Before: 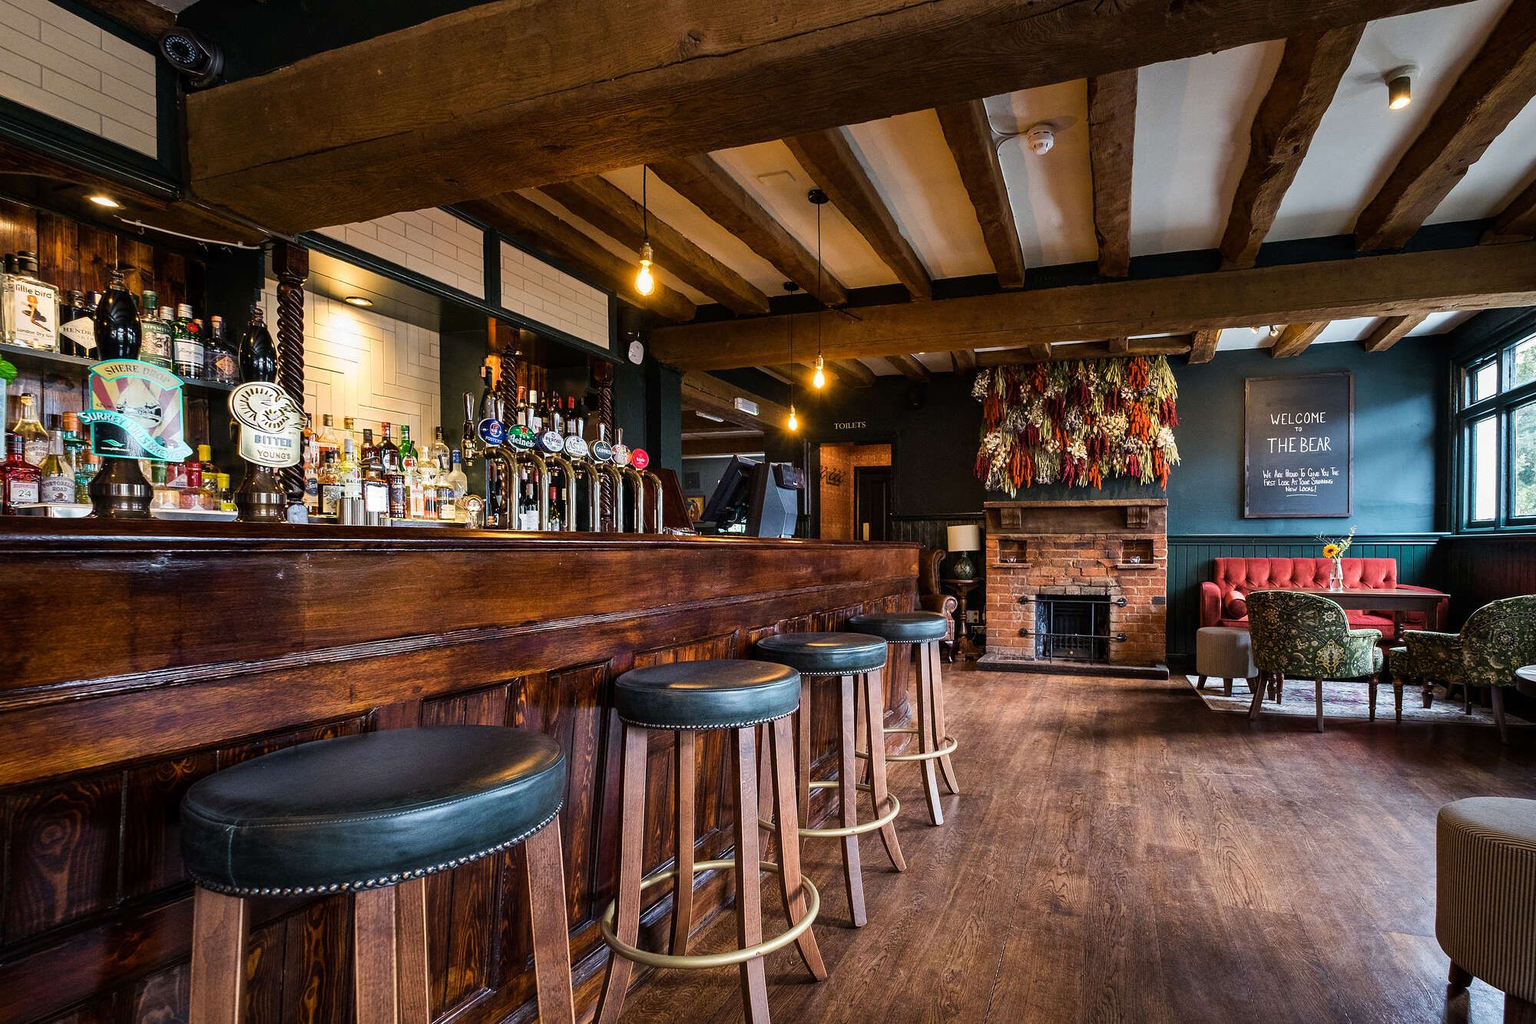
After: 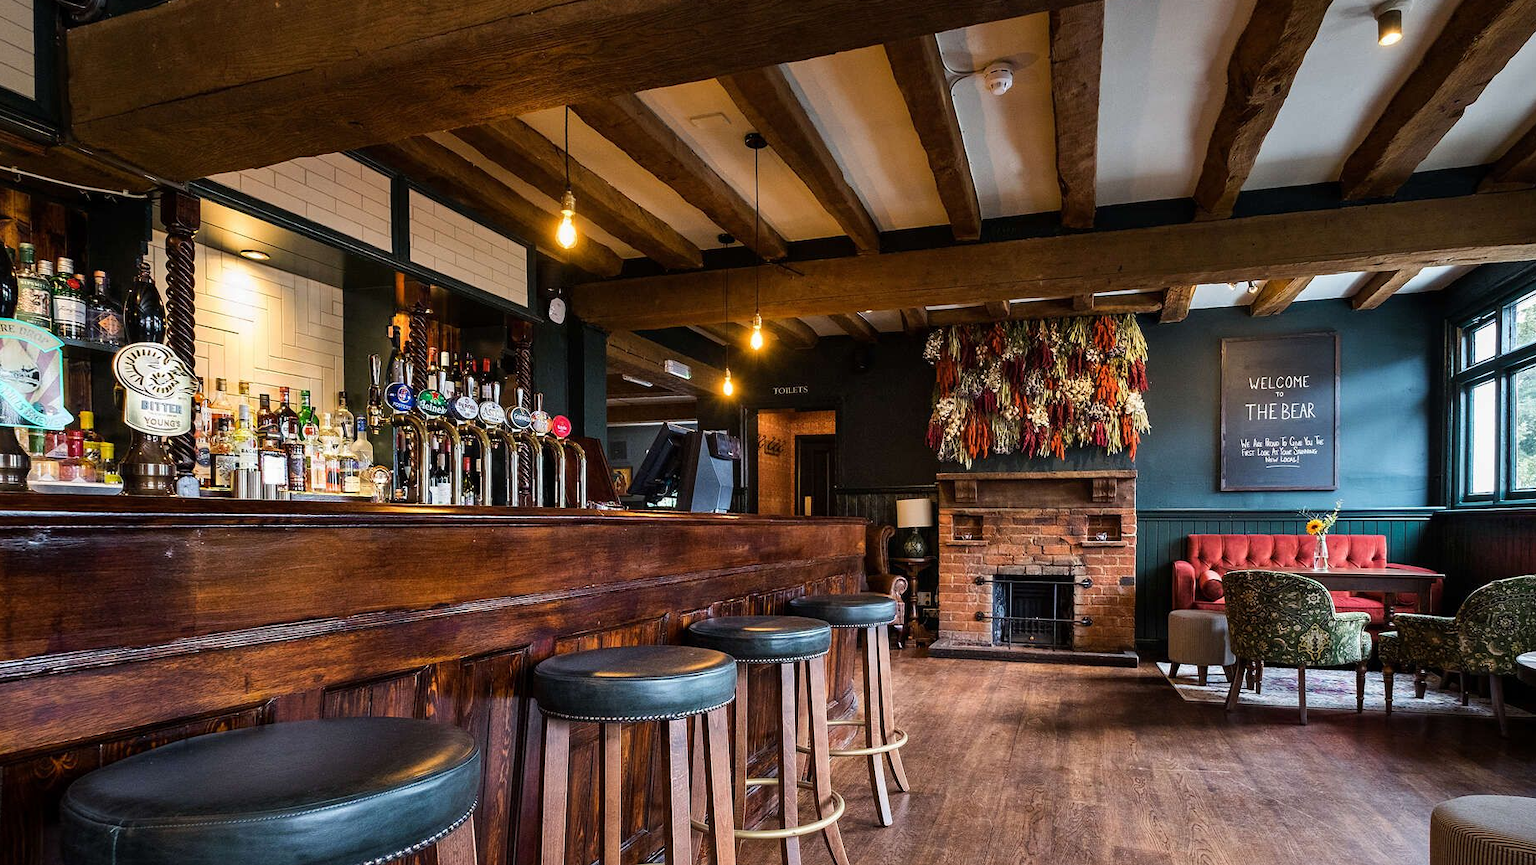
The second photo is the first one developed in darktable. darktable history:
exposure: compensate highlight preservation false
crop: left 8.155%, top 6.611%, bottom 15.385%
